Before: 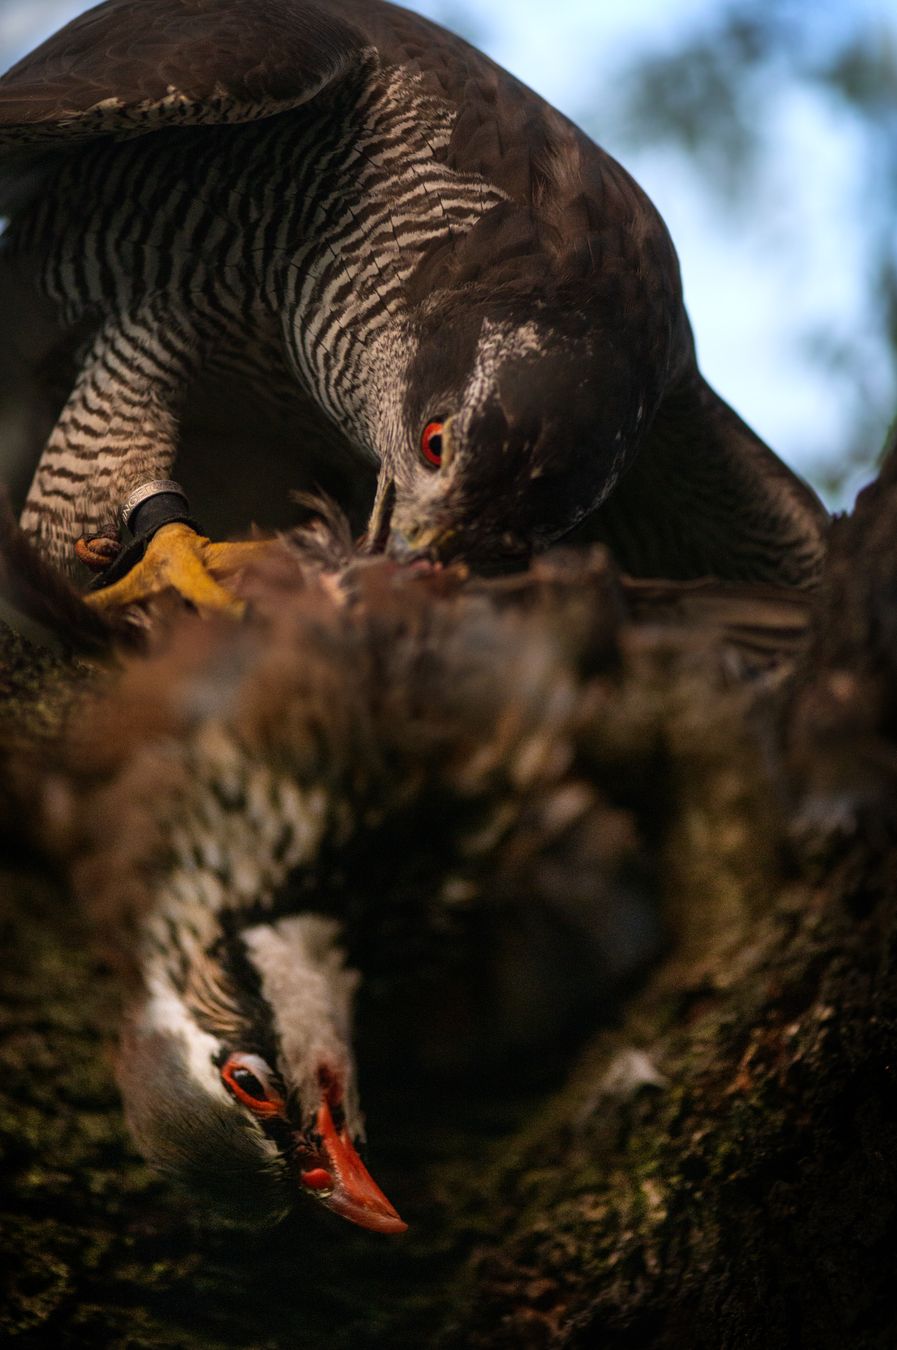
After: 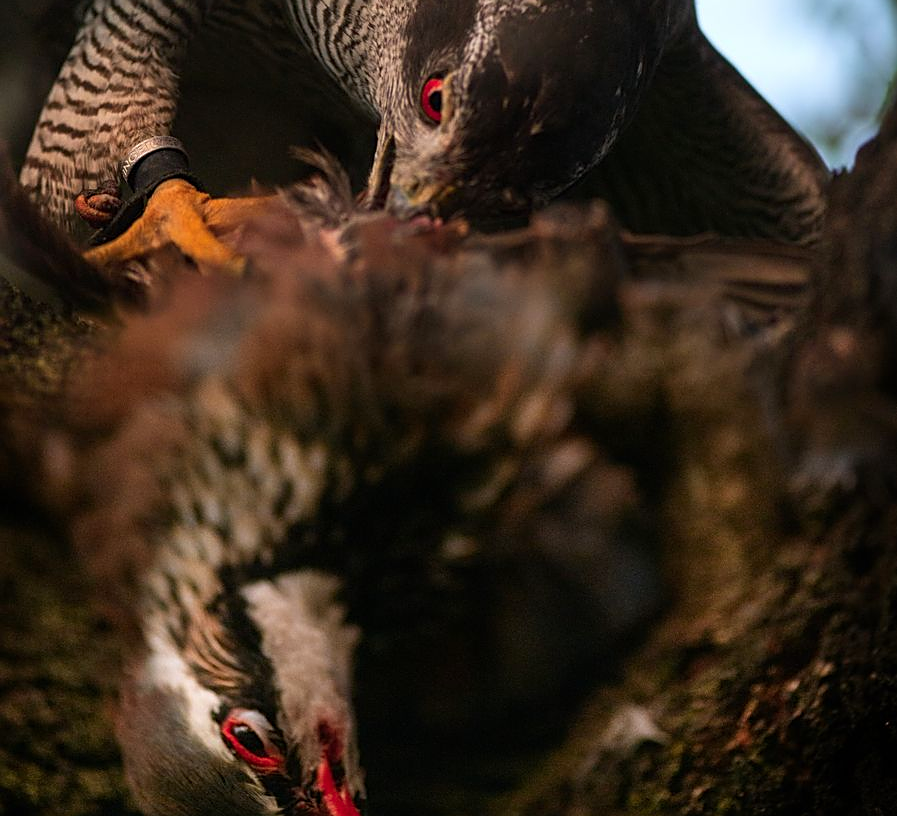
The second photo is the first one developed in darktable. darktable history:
sharpen: on, module defaults
crop and rotate: top 25.499%, bottom 14.05%
color zones: curves: ch1 [(0.239, 0.552) (0.75, 0.5)]; ch2 [(0.25, 0.462) (0.749, 0.457)]
